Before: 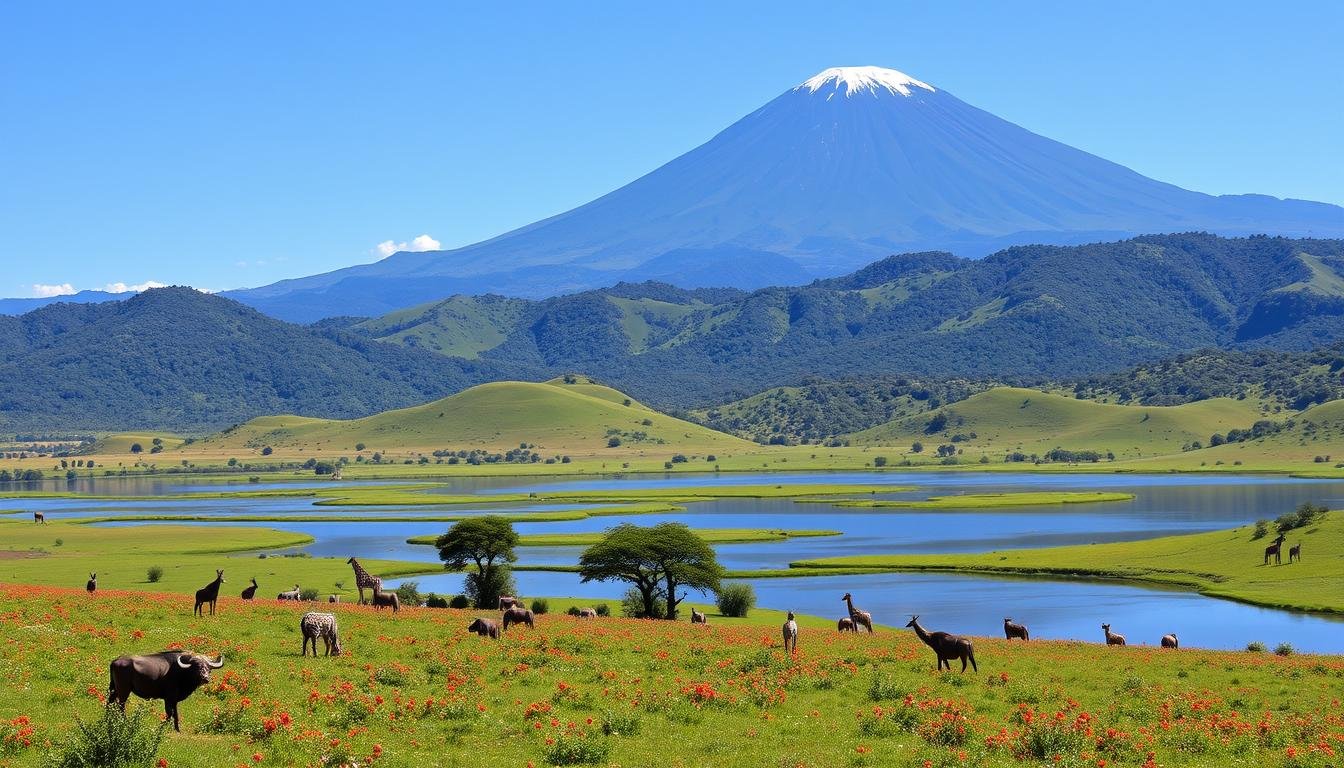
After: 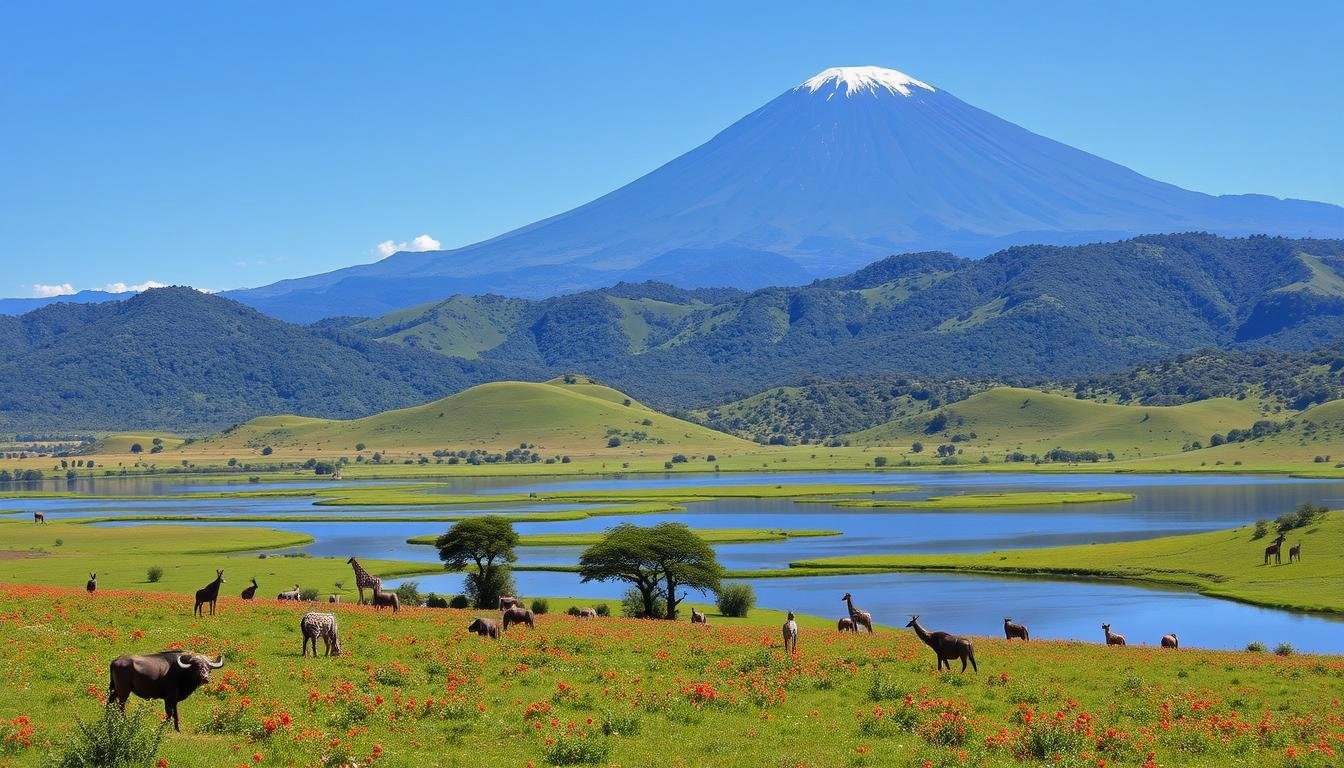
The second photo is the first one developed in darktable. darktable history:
shadows and highlights: on, module defaults
exposure: exposure -0.04 EV, compensate highlight preservation false
